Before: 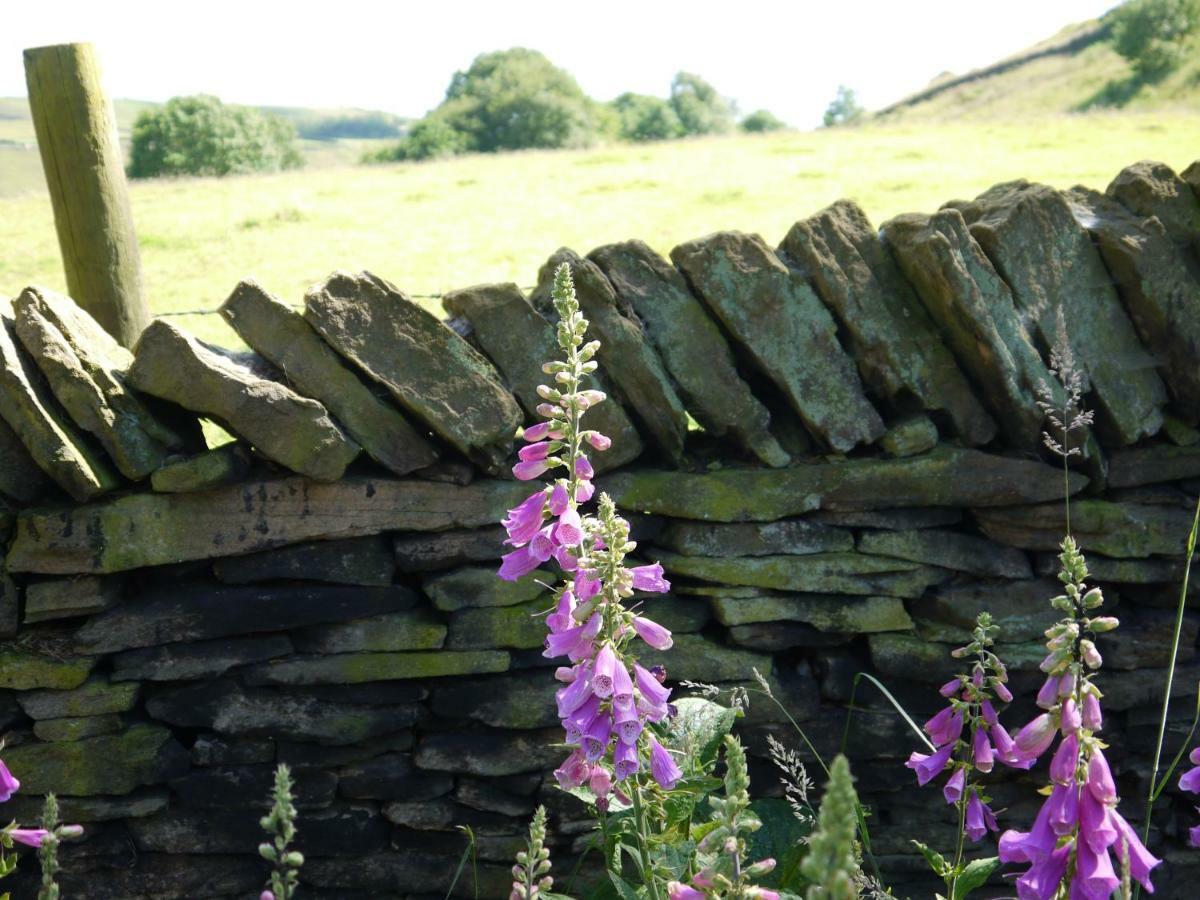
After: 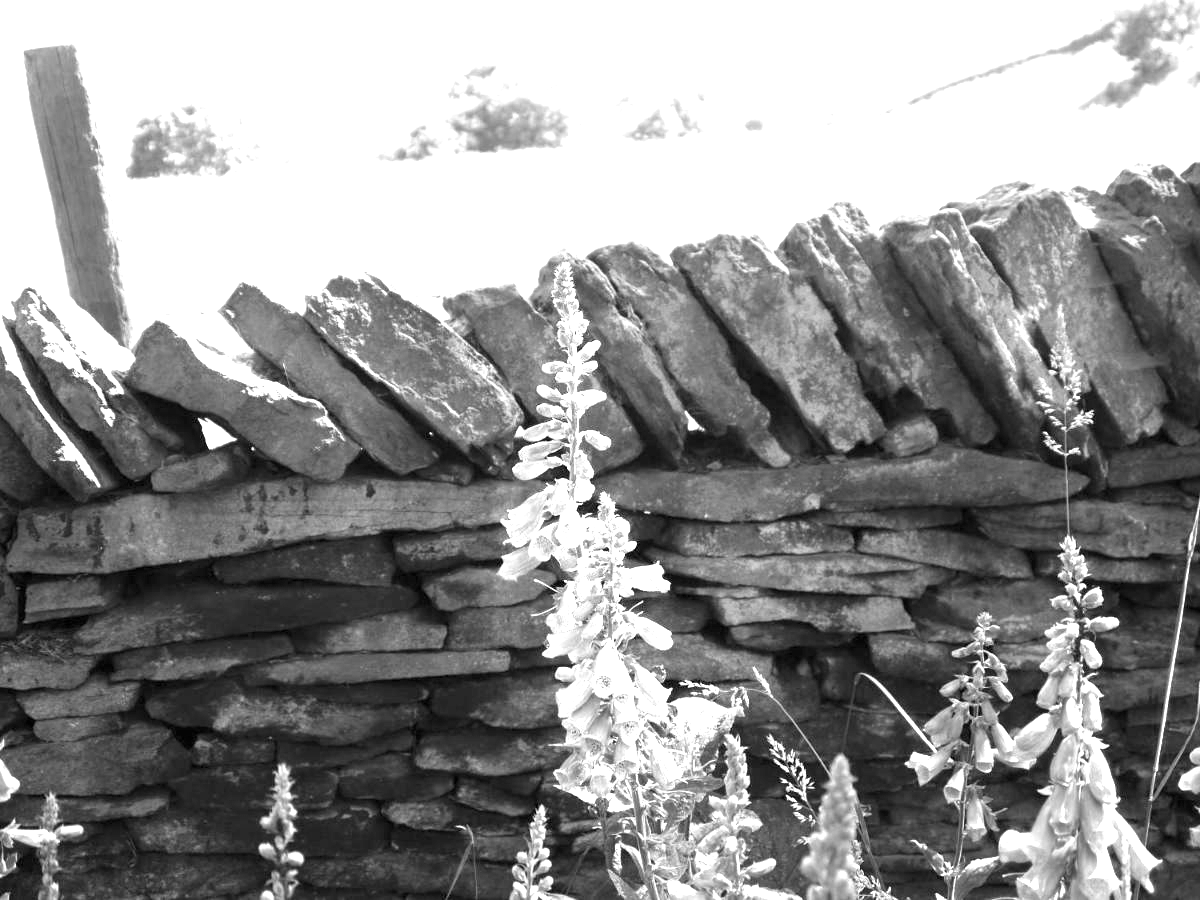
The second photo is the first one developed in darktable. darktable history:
color calibration: output gray [0.25, 0.35, 0.4, 0], x 0.383, y 0.372, temperature 3905.17 K
exposure: black level correction 0.001, exposure 1.735 EV, compensate highlight preservation false
